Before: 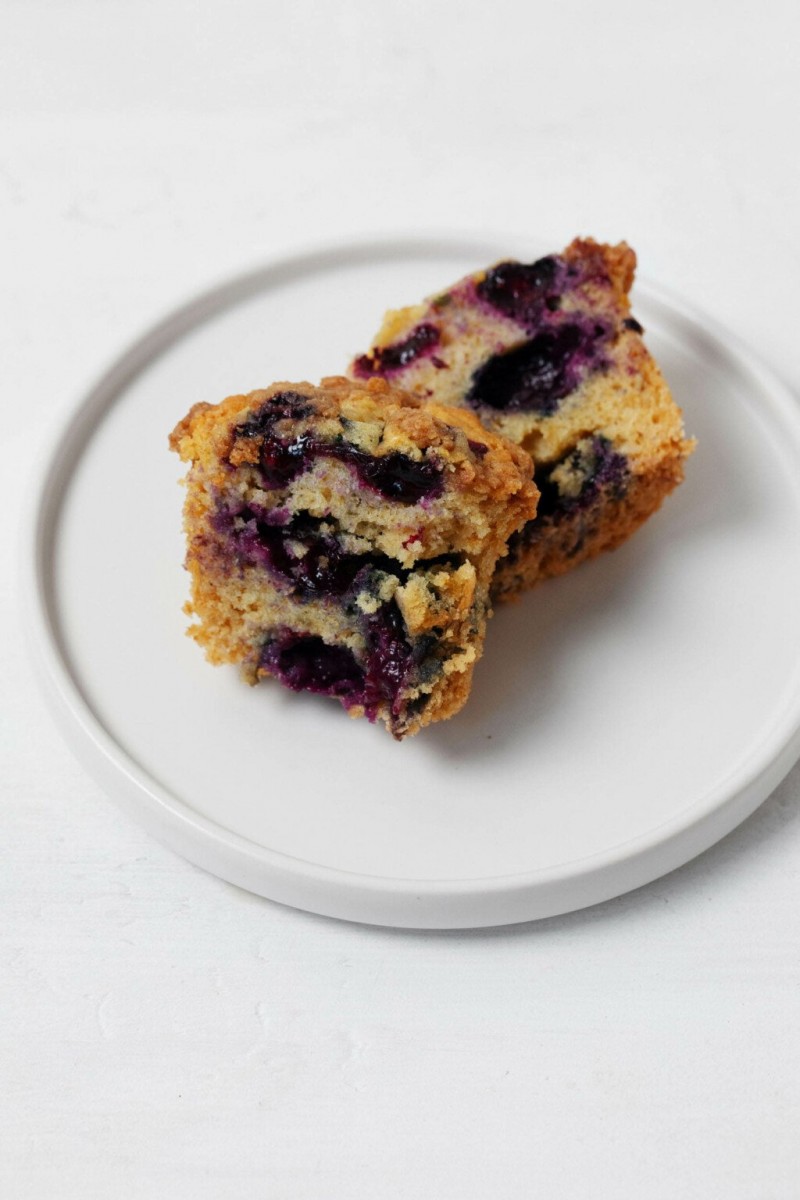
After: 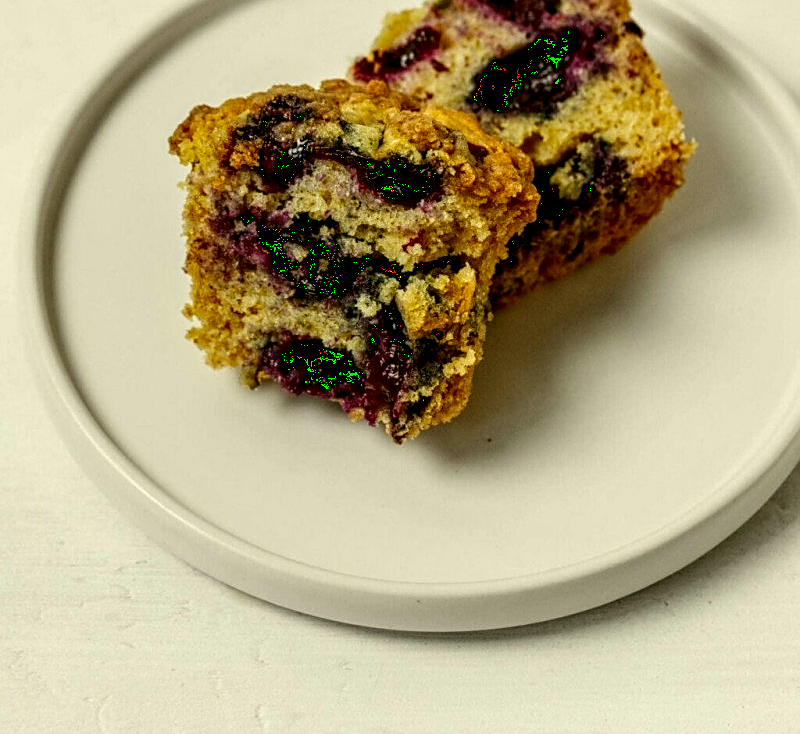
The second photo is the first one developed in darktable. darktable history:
color correction: highlights a* 0.147, highlights b* 28.99, shadows a* -0.321, shadows b* 21.07
color calibration: x 0.37, y 0.382, temperature 4306.9 K, clip negative RGB from gamut false
contrast brightness saturation: contrast 0.039, saturation 0.066
sharpen: on, module defaults
exposure: black level correction 0.002, exposure -0.099 EV, compensate exposure bias true, compensate highlight preservation false
crop and rotate: top 24.828%, bottom 13.924%
local contrast: highlights 10%, shadows 36%, detail 183%, midtone range 0.469
